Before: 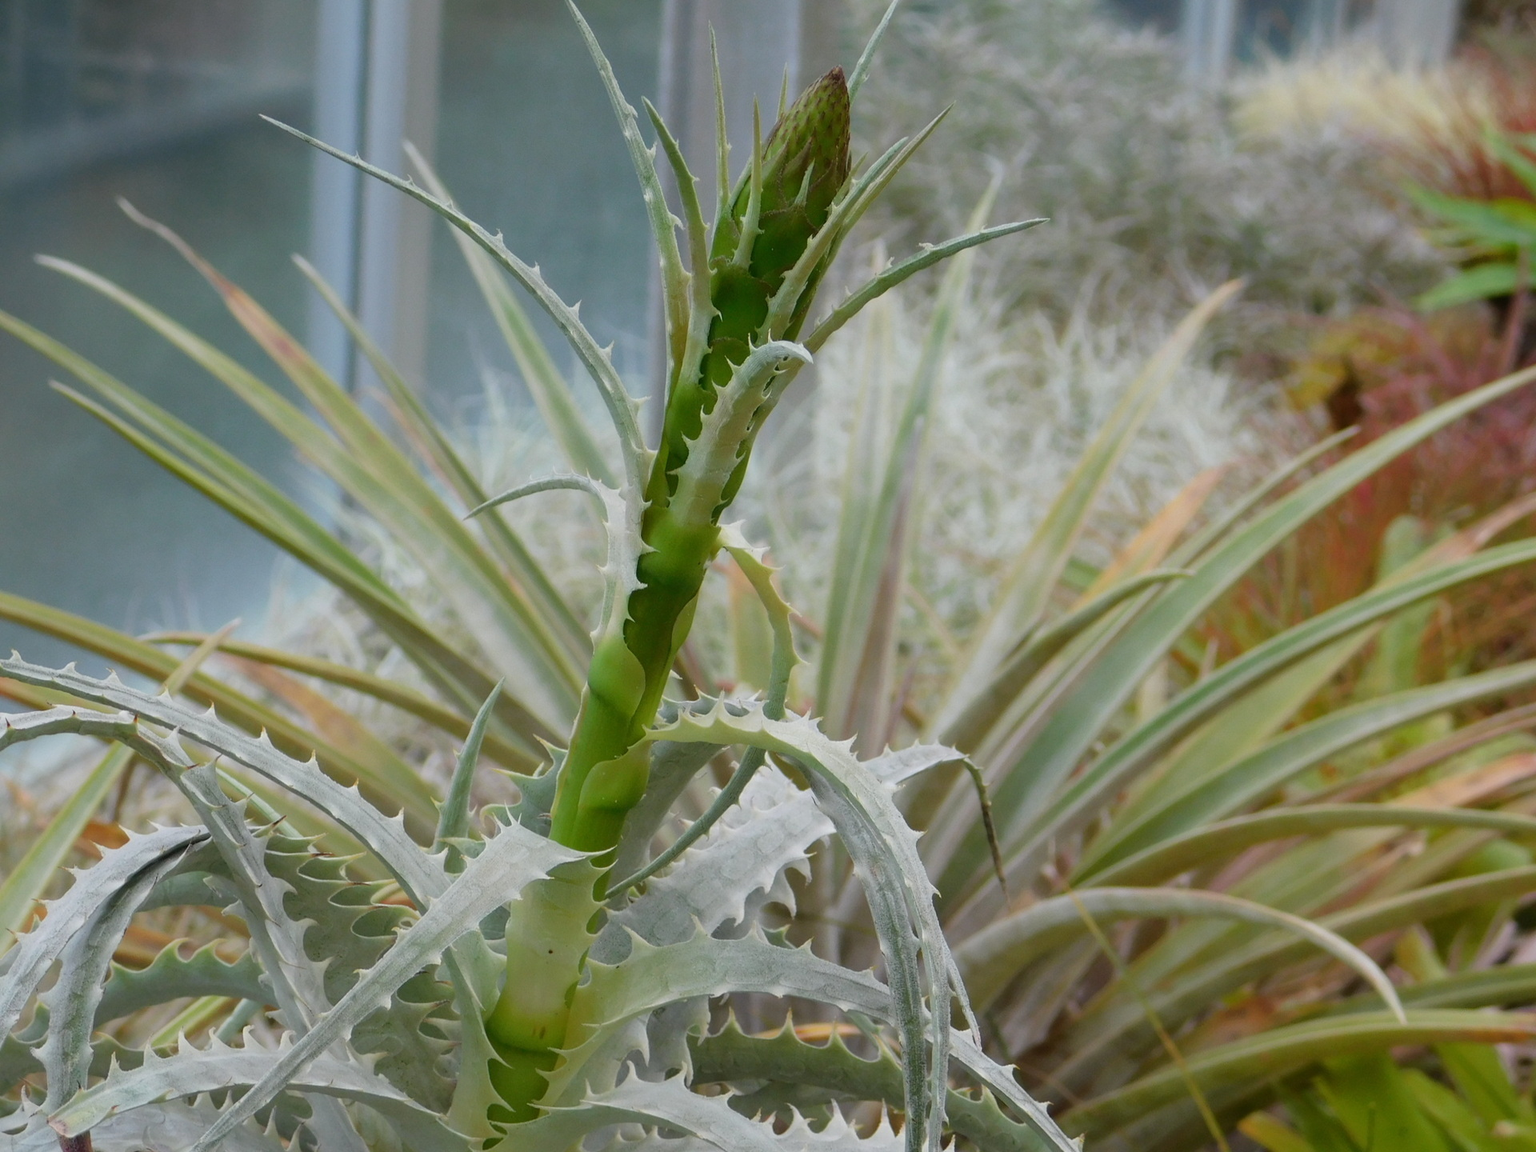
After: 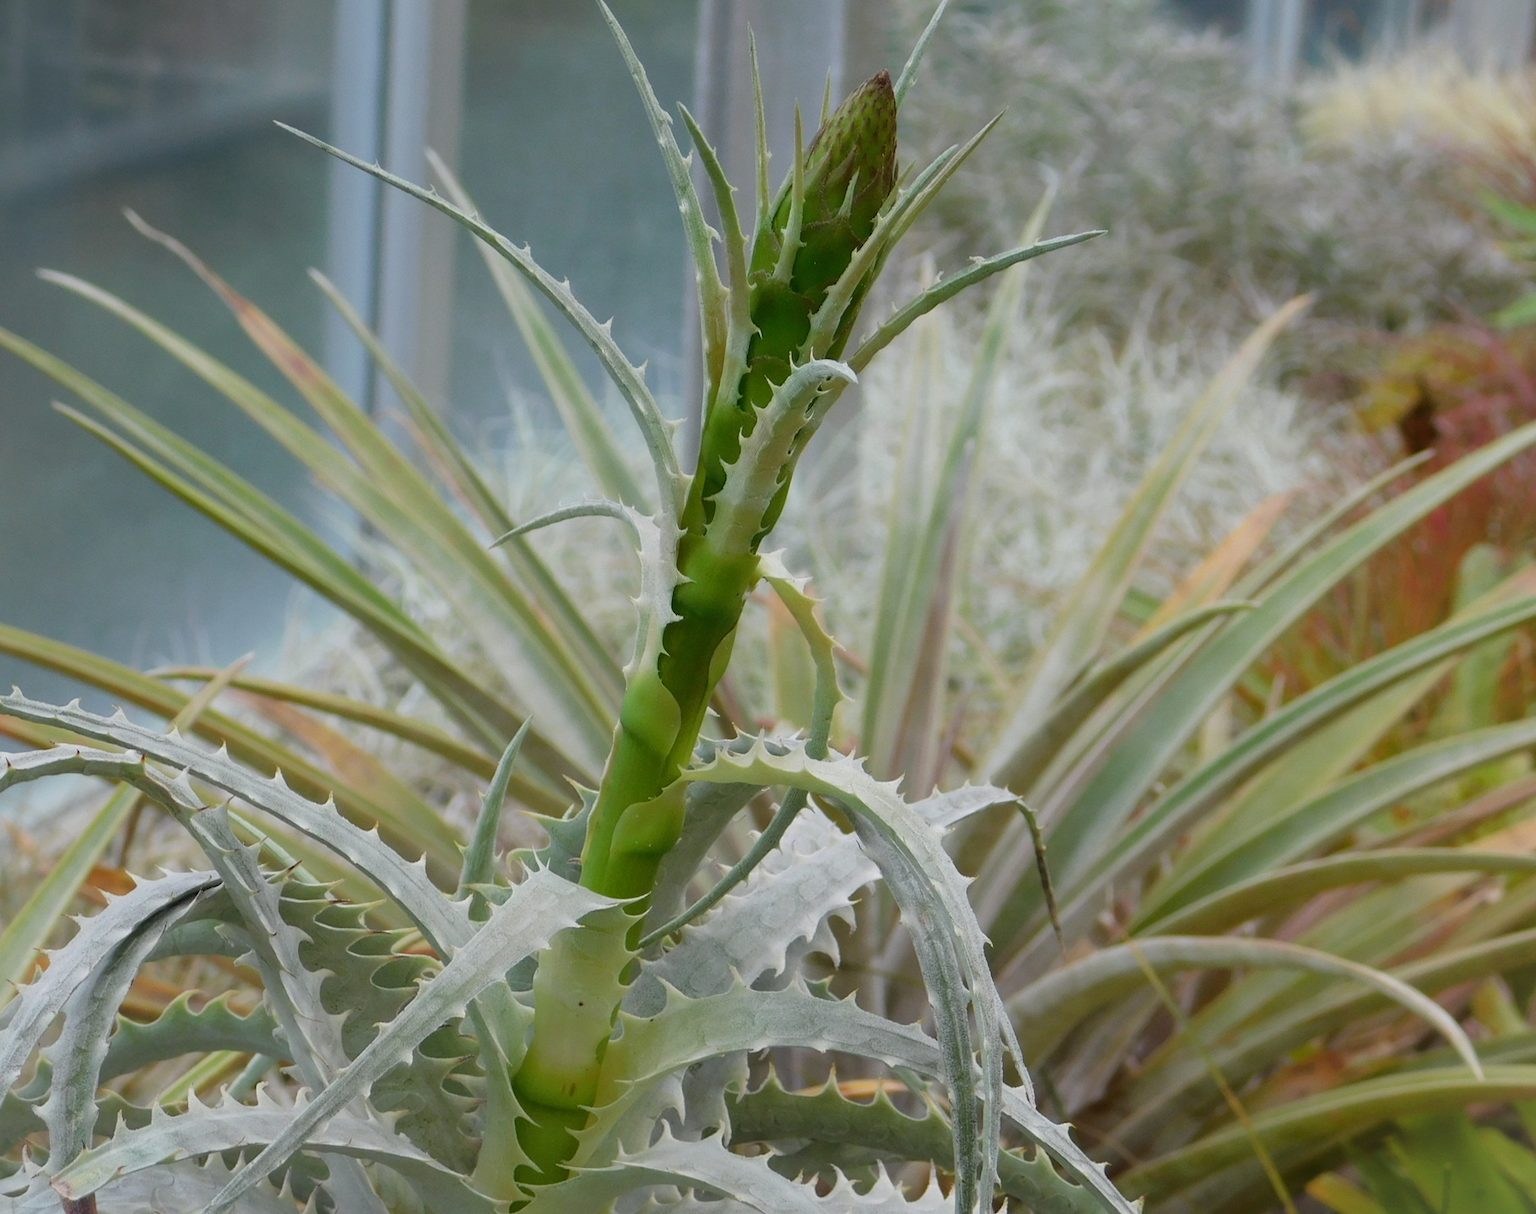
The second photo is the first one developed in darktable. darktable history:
vignetting: fall-off start 100%, brightness 0.05, saturation 0
crop and rotate: right 5.167%
